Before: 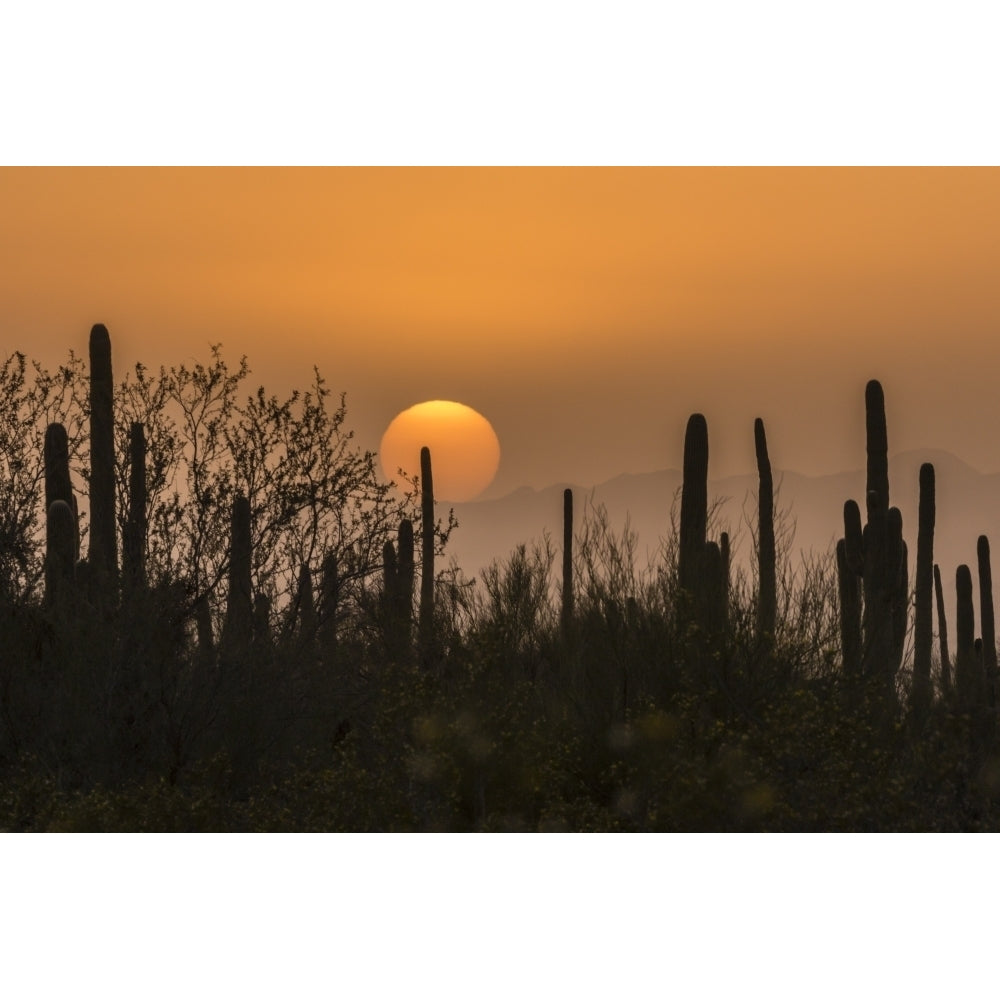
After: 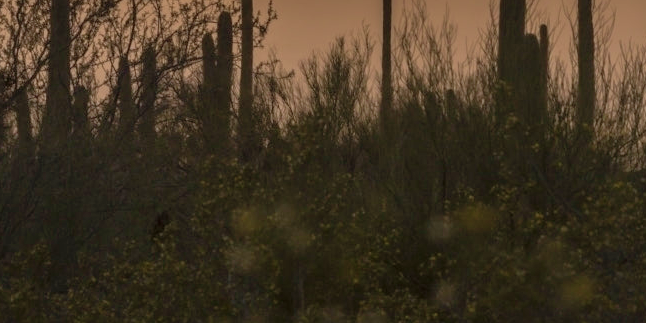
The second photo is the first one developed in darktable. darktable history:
velvia: on, module defaults
shadows and highlights: on, module defaults
crop: left 18.122%, top 50.829%, right 17.224%, bottom 16.867%
